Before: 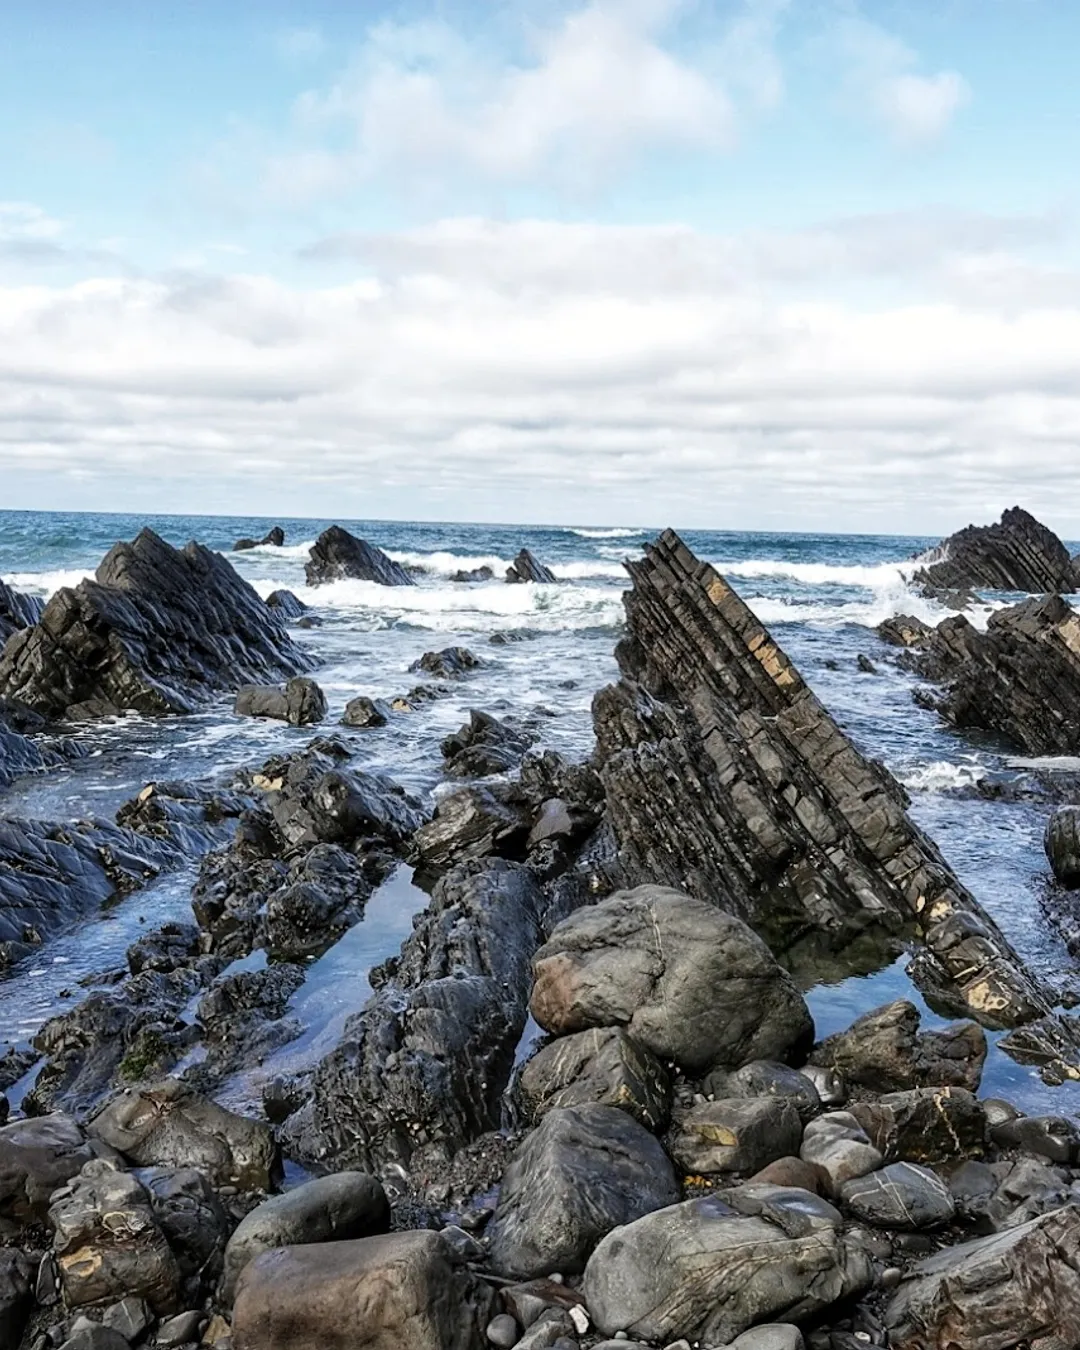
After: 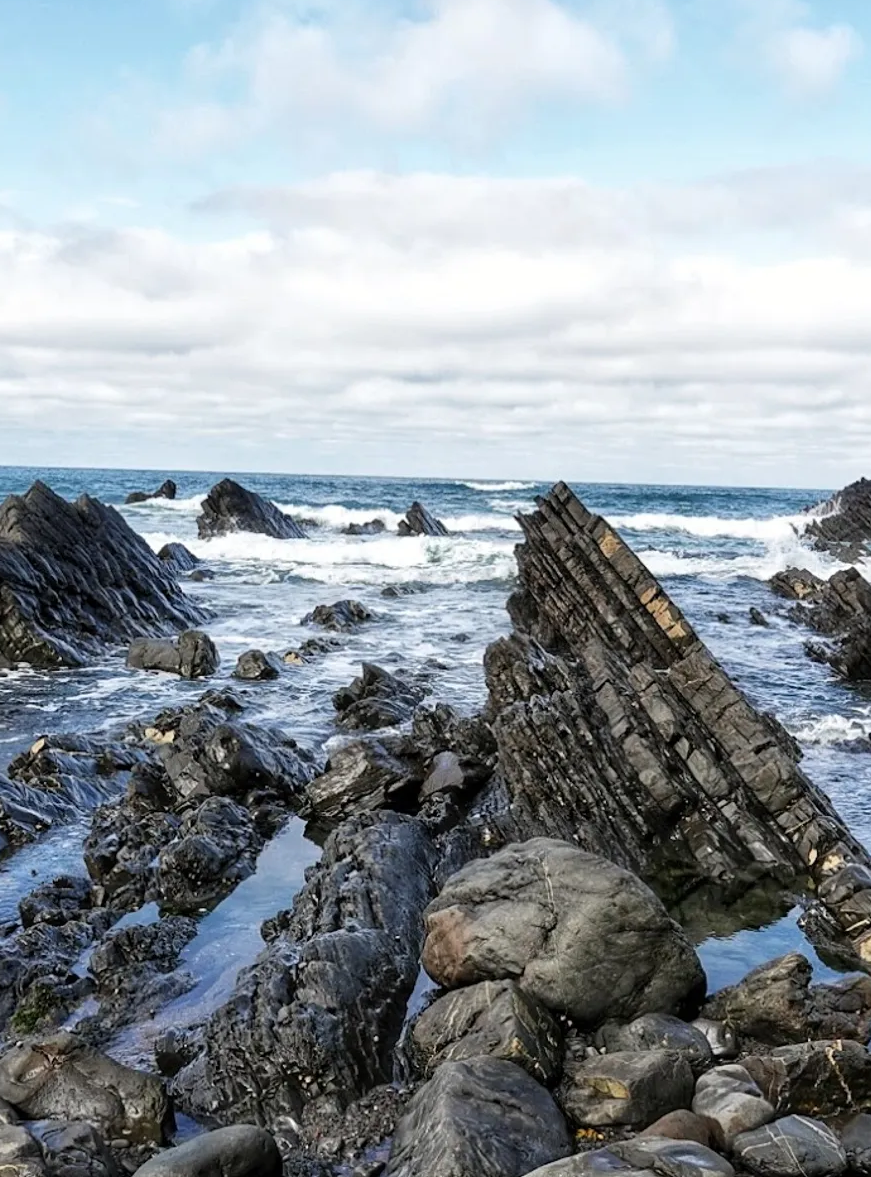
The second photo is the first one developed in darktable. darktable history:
crop: left 10.003%, top 3.502%, right 9.311%, bottom 9.303%
